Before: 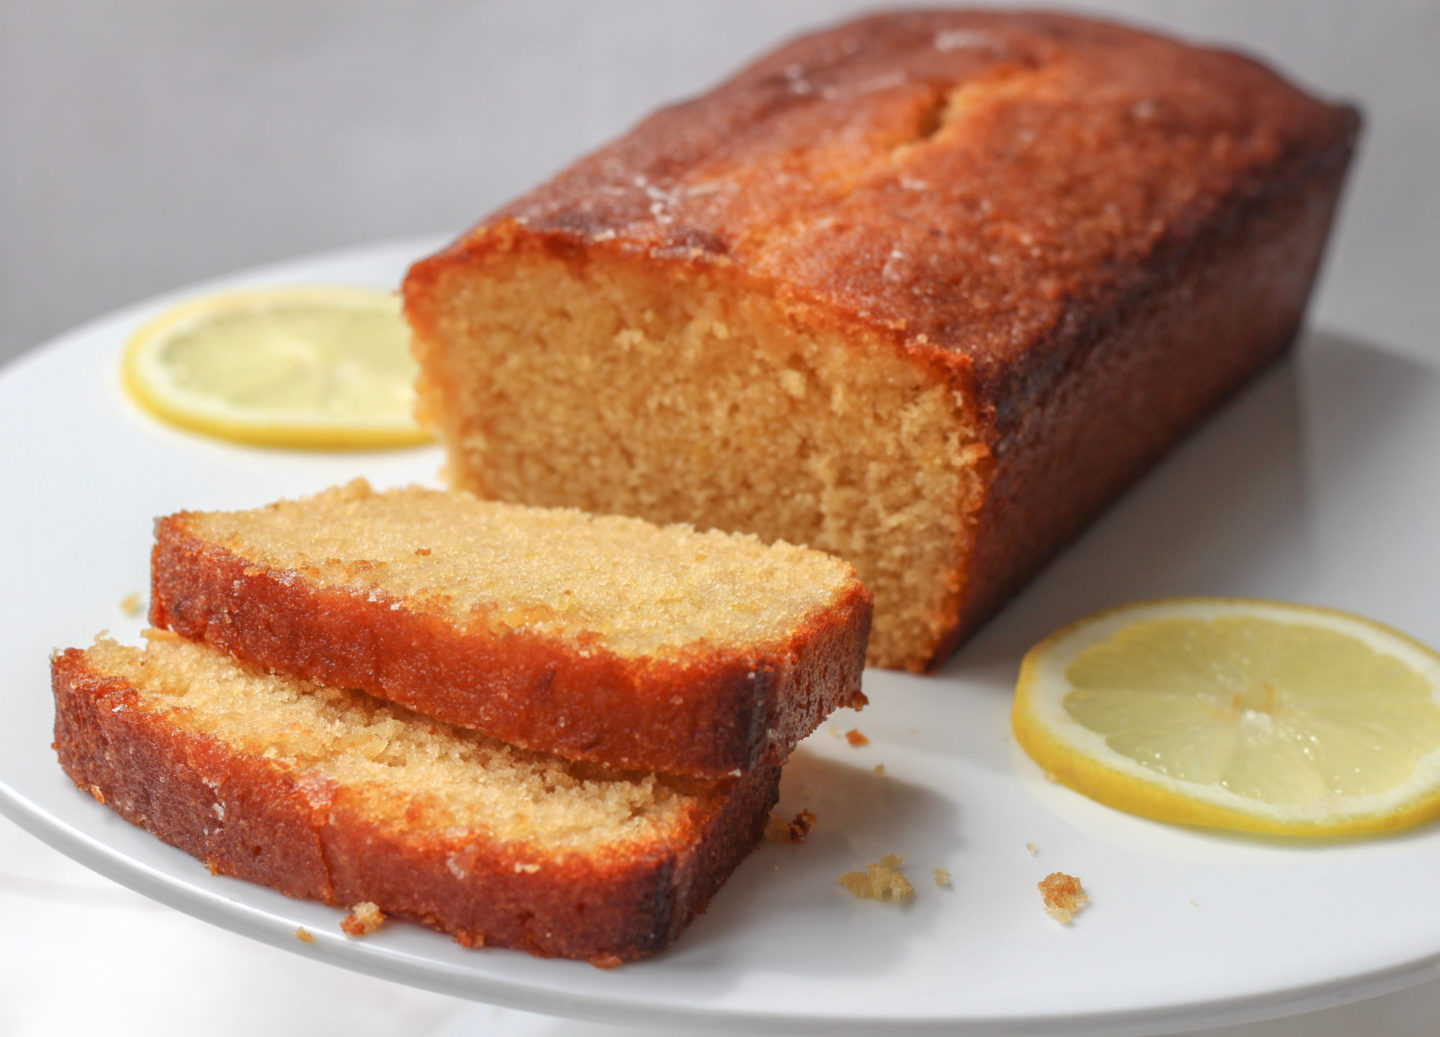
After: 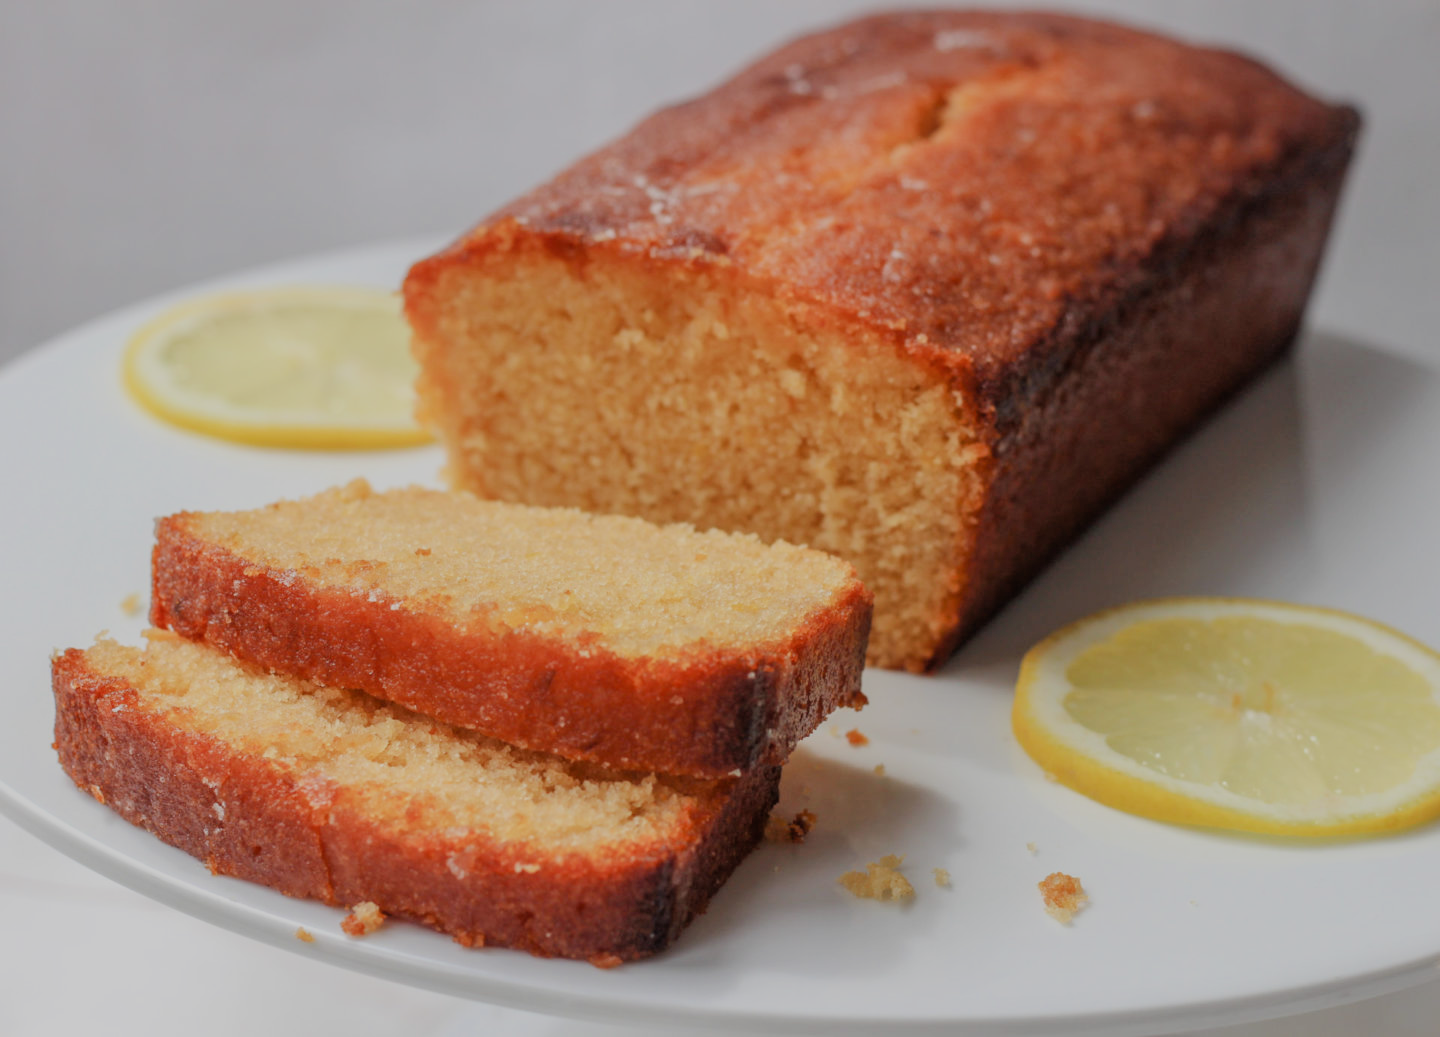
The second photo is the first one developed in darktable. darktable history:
filmic rgb: middle gray luminance 29.83%, black relative exposure -9.01 EV, white relative exposure 7 EV, target black luminance 0%, hardness 2.96, latitude 1.39%, contrast 0.96, highlights saturation mix 4.35%, shadows ↔ highlights balance 12.27%
